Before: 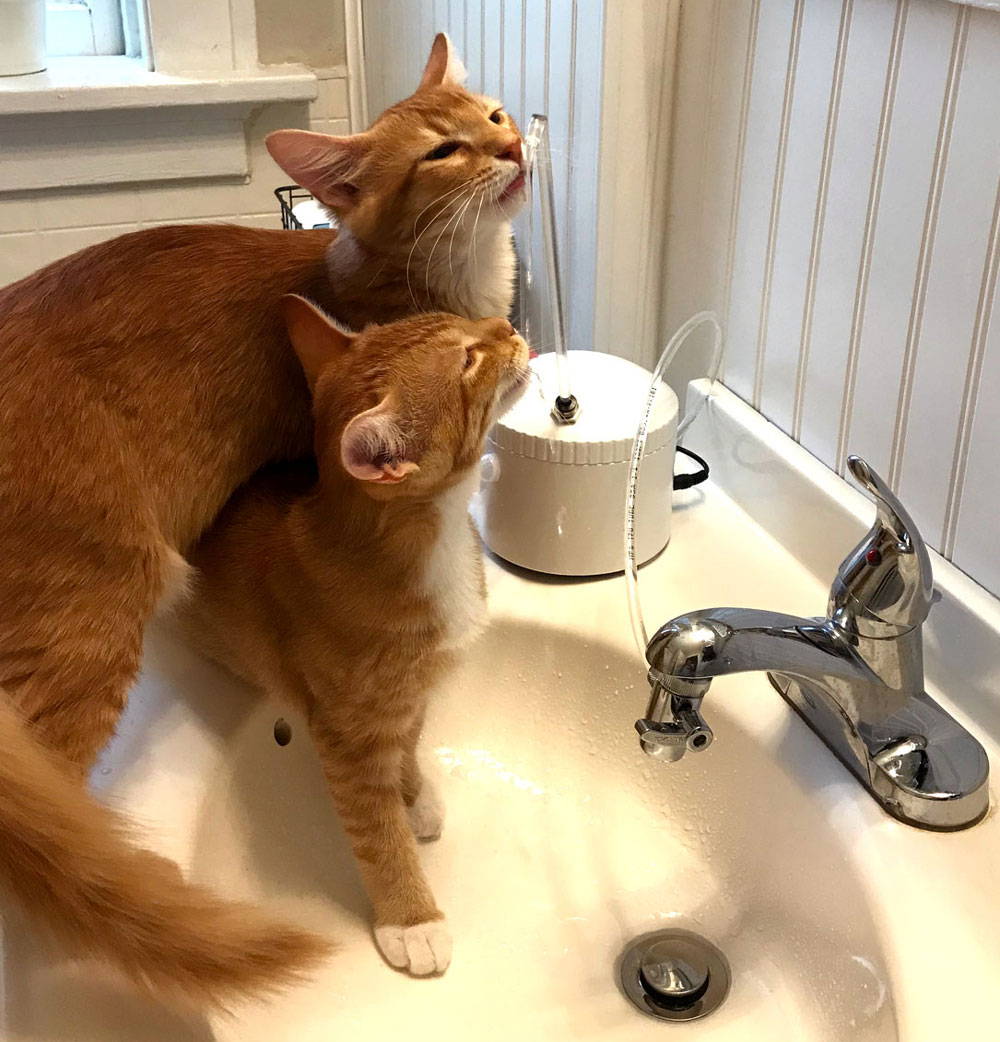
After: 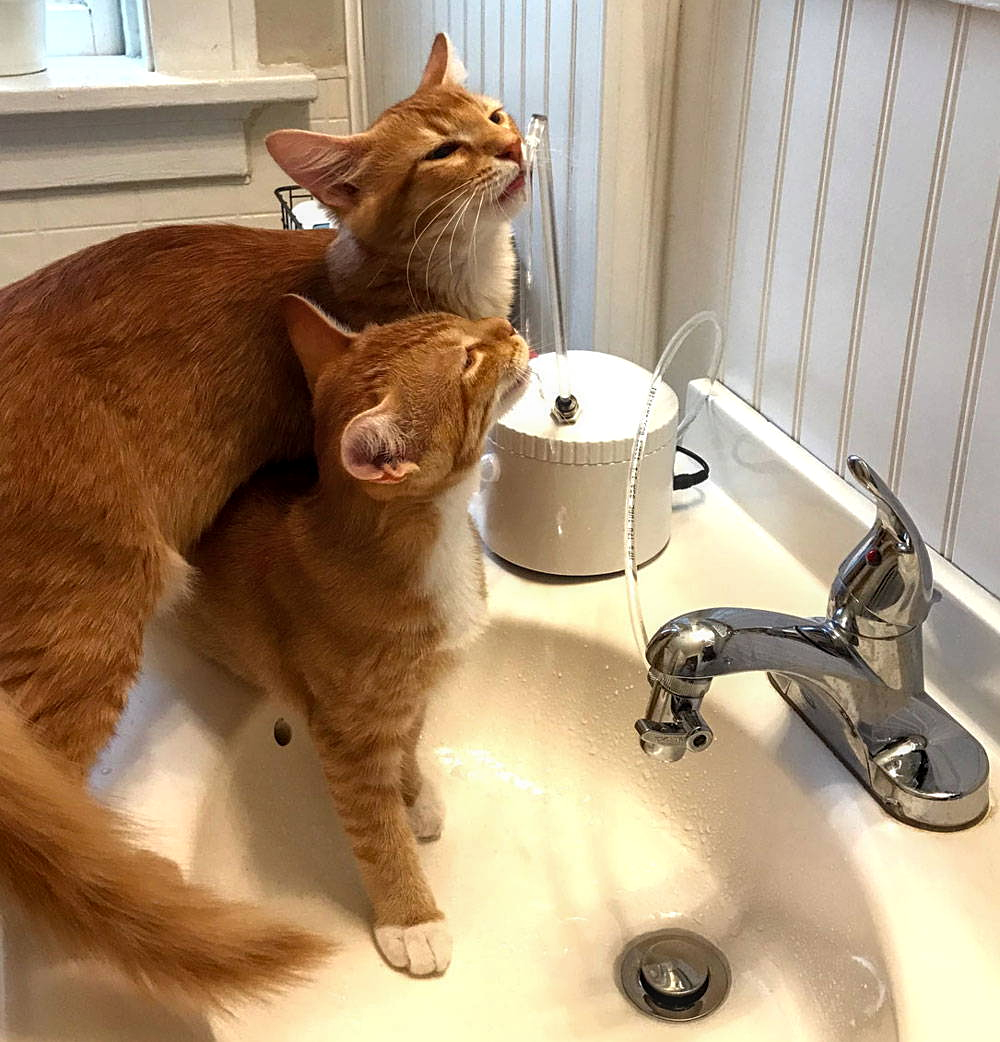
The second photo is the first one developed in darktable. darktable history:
sharpen: amount 0.211
local contrast: detail 117%
